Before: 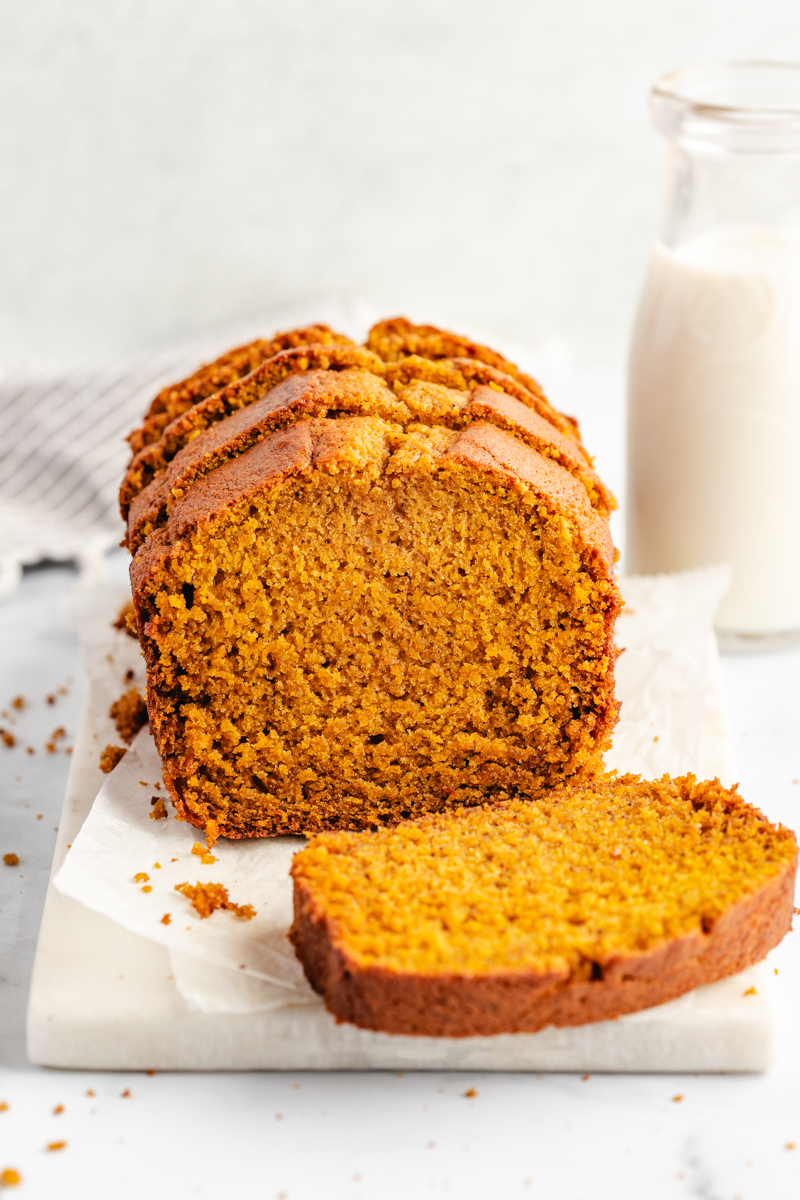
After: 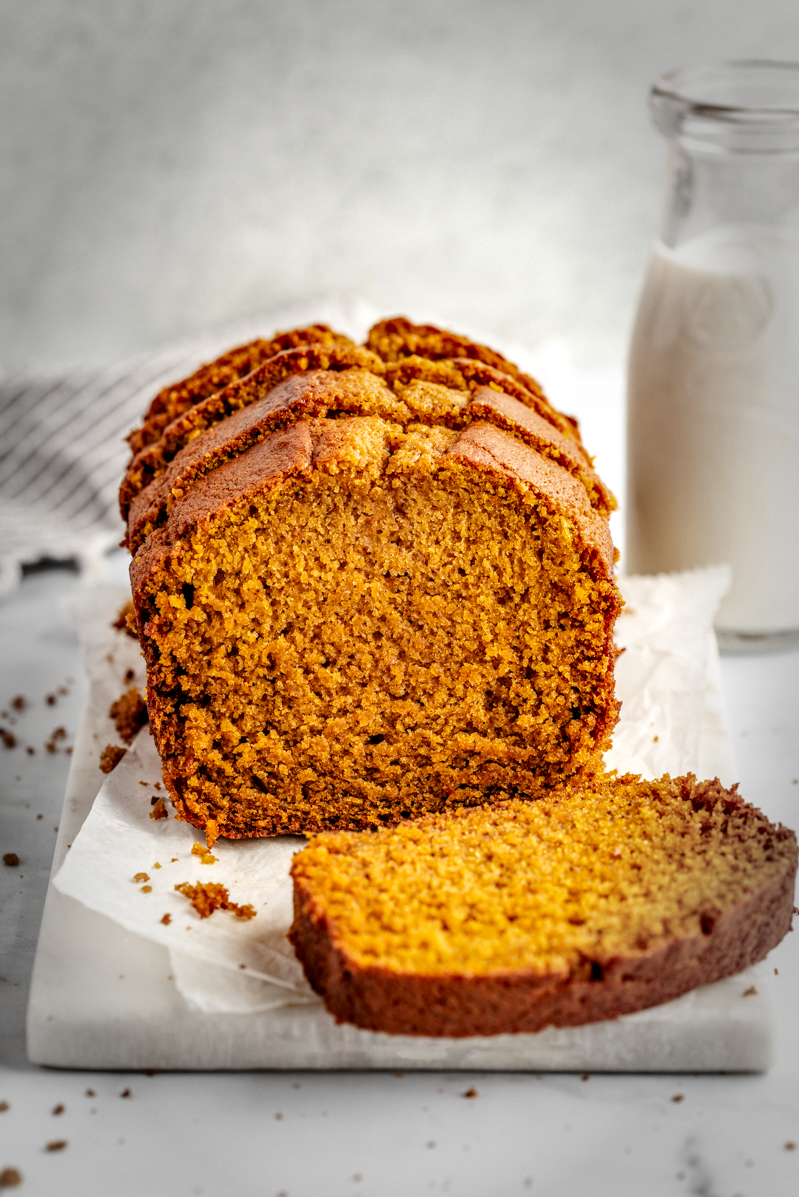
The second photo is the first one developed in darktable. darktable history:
crop: top 0.05%, bottom 0.154%
vignetting: fall-off start 66.41%, fall-off radius 39.62%, automatic ratio true, width/height ratio 0.665
local contrast: highlights 44%, shadows 63%, detail 137%, midtone range 0.51
shadows and highlights: soften with gaussian
